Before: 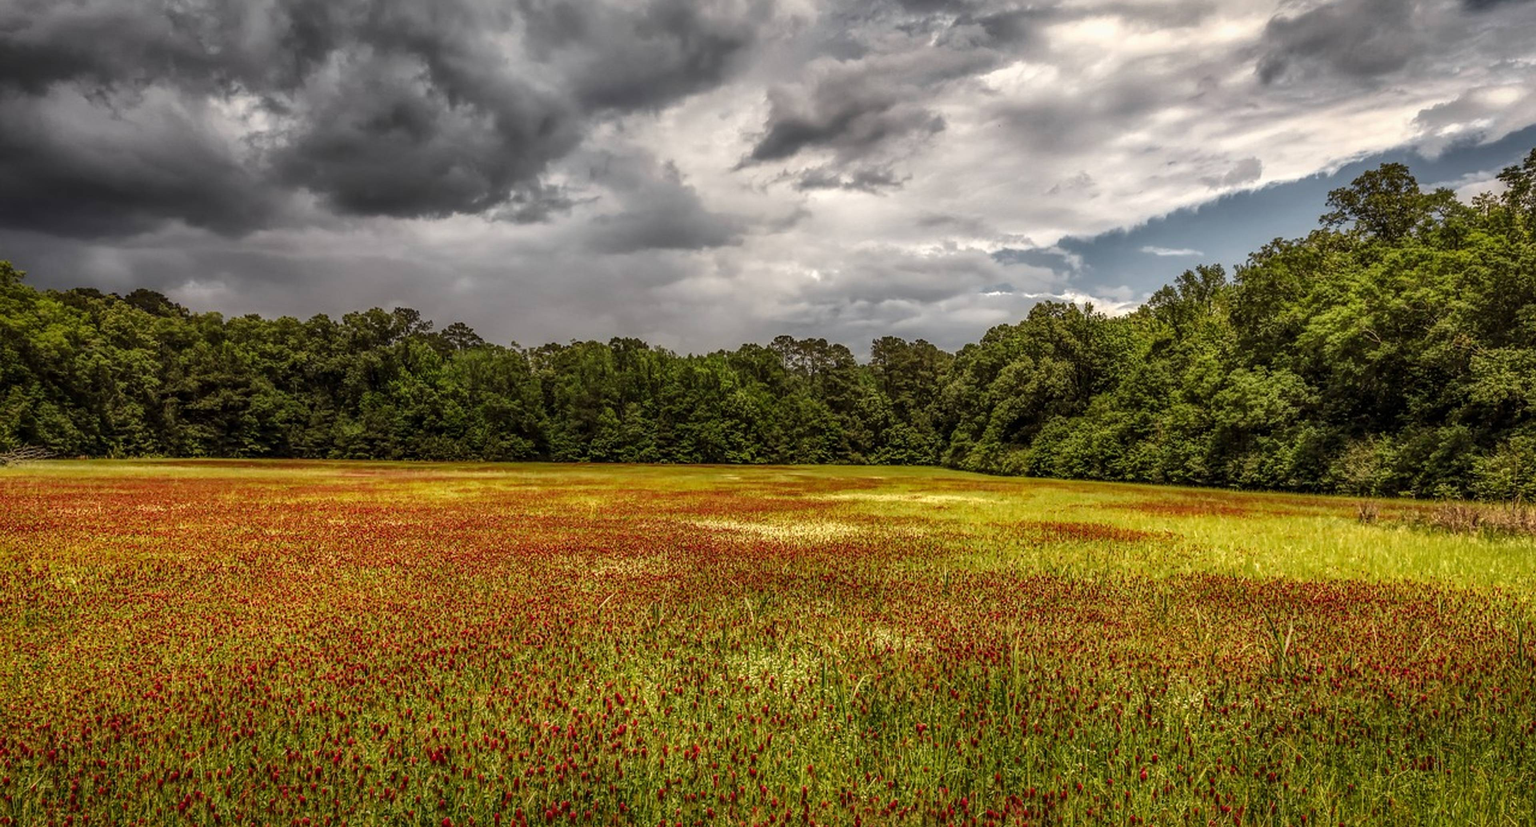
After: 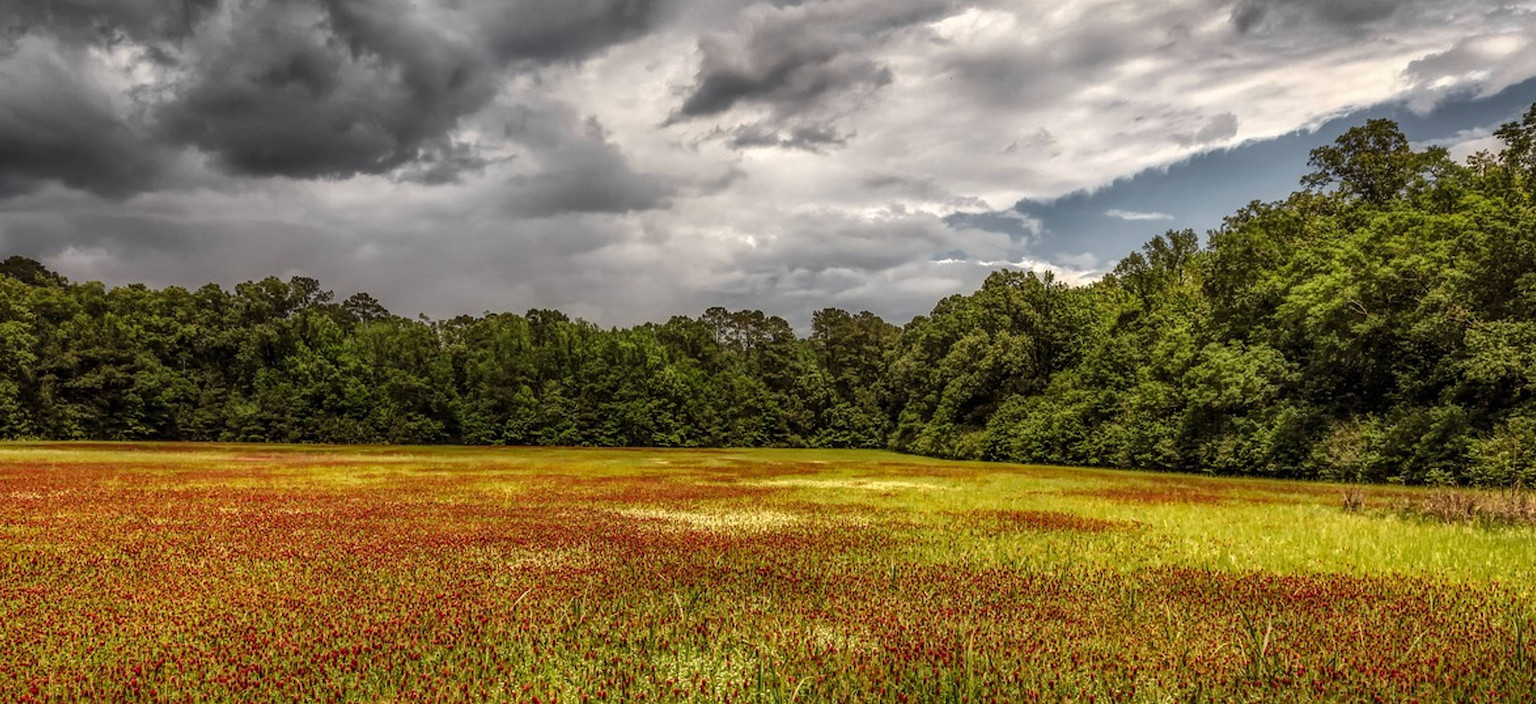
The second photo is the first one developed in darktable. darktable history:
crop: left 8.297%, top 6.586%, bottom 15.318%
